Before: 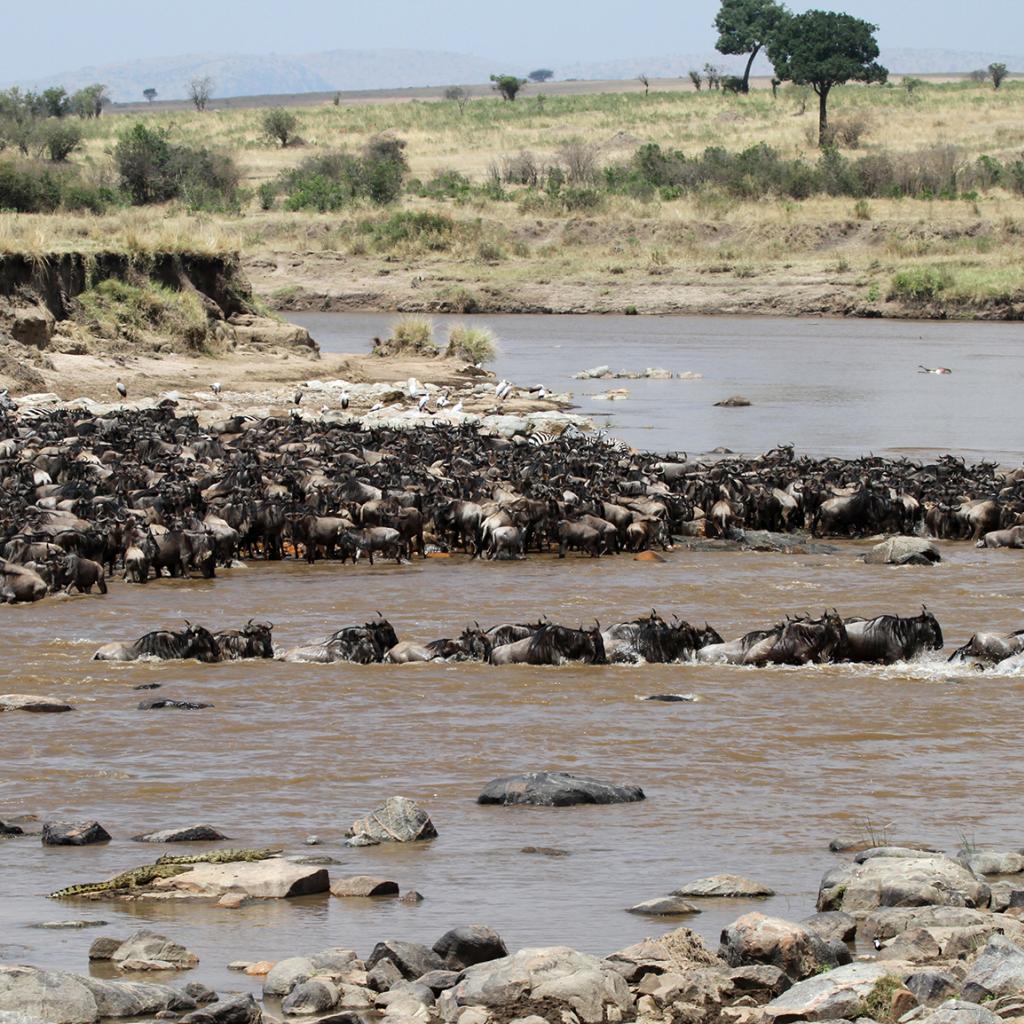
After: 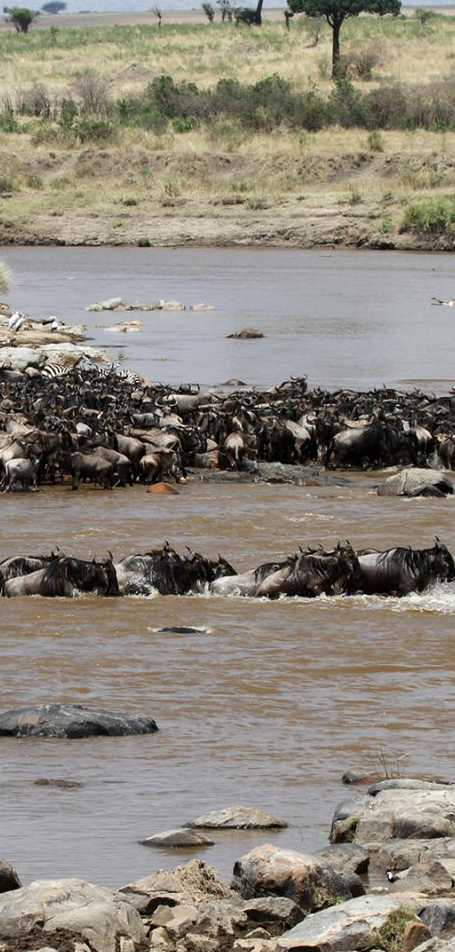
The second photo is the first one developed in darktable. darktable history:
crop: left 47.628%, top 6.643%, right 7.874%
contrast brightness saturation: contrast 0.03, brightness -0.04
color correction: saturation 0.98
